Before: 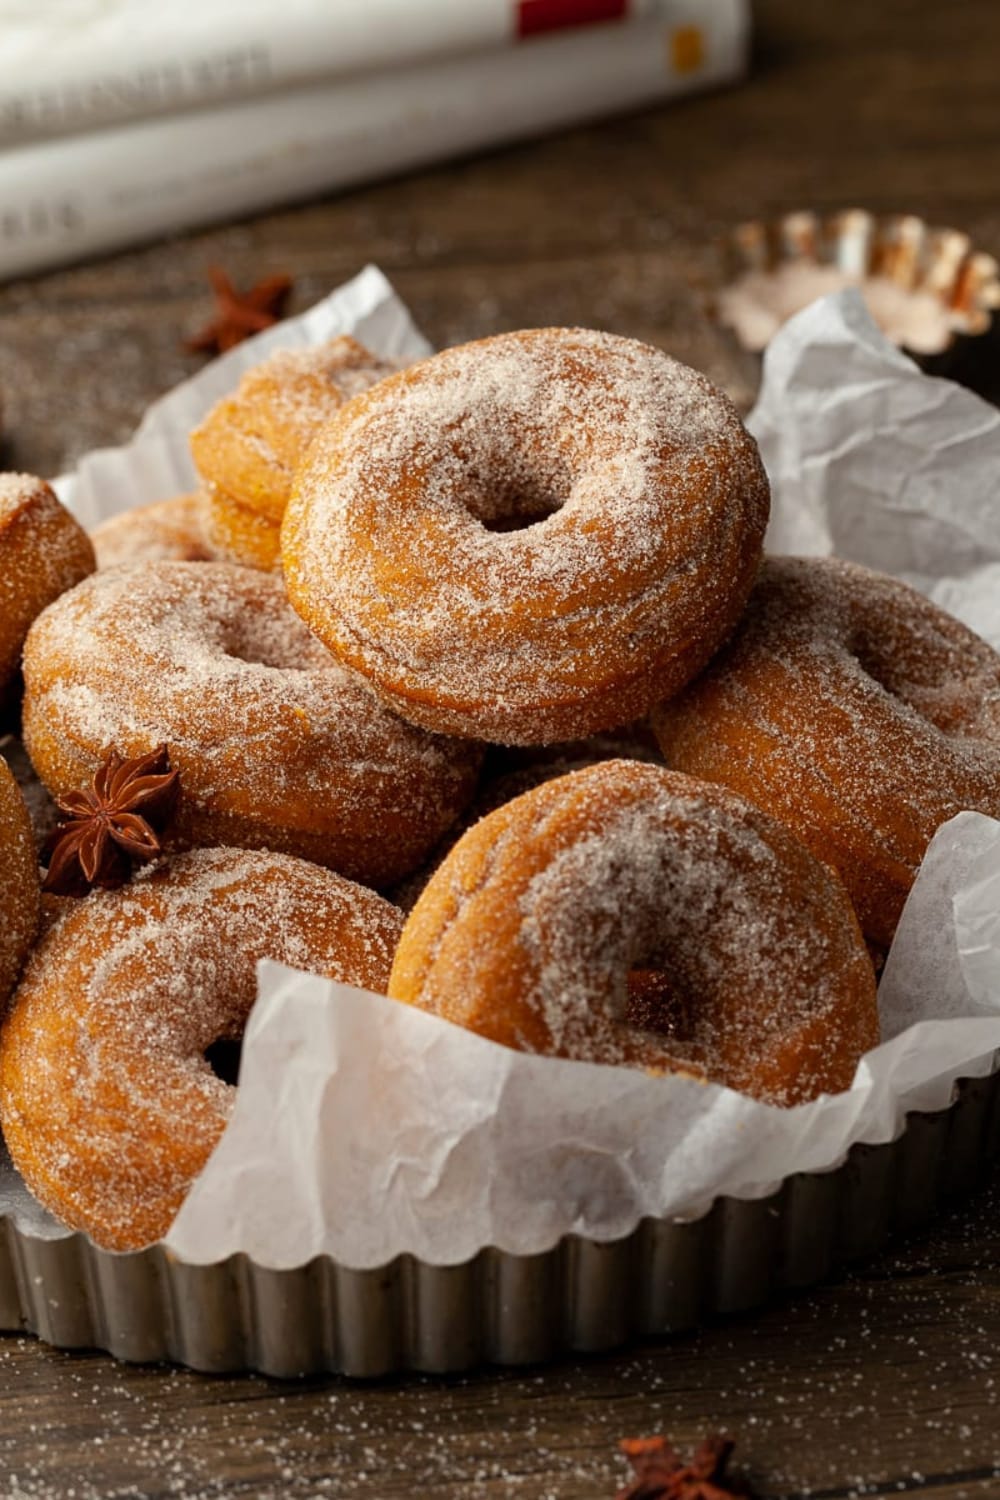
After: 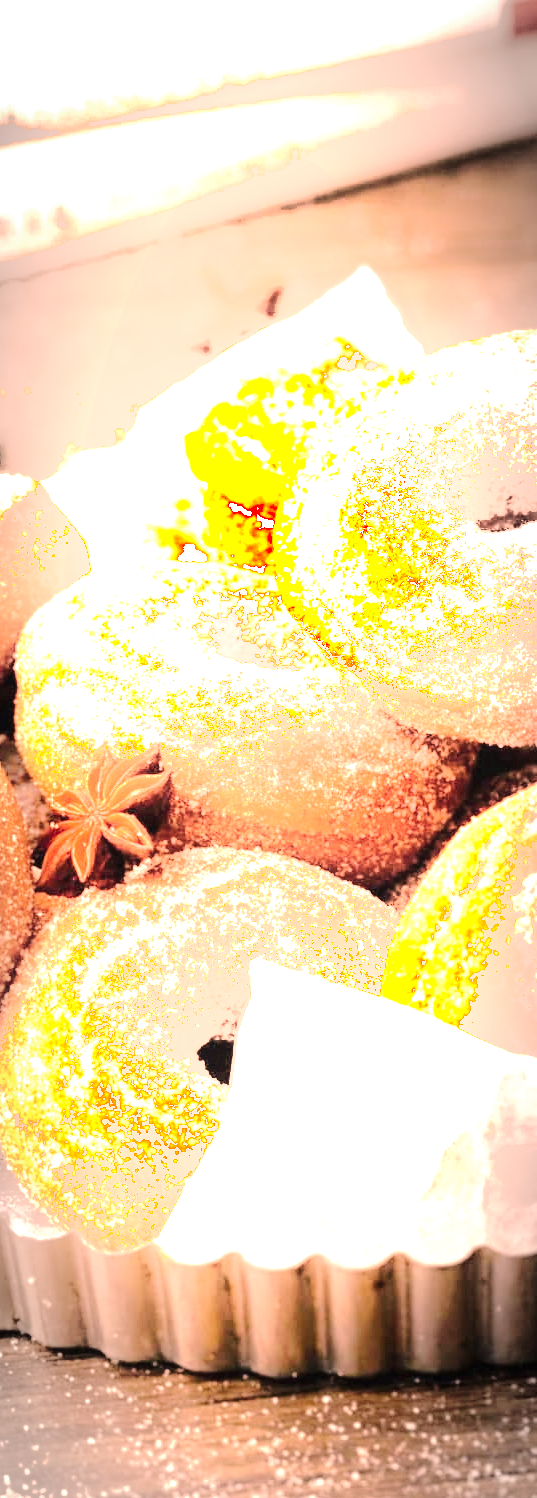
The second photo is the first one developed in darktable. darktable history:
exposure: black level correction 0, exposure 2.392 EV, compensate highlight preservation false
tone curve: curves: ch0 [(0, 0) (0.003, 0.015) (0.011, 0.019) (0.025, 0.027) (0.044, 0.041) (0.069, 0.055) (0.1, 0.079) (0.136, 0.099) (0.177, 0.149) (0.224, 0.216) (0.277, 0.292) (0.335, 0.383) (0.399, 0.474) (0.468, 0.556) (0.543, 0.632) (0.623, 0.711) (0.709, 0.789) (0.801, 0.871) (0.898, 0.944) (1, 1)], preserve colors none
shadows and highlights: highlights 68.74, highlights color adjustment 0.289%, soften with gaussian
color calibration: illuminant as shot in camera, x 0.358, y 0.373, temperature 4628.91 K
color correction: highlights a* 22.18, highlights b* 22.52
vignetting: automatic ratio true, unbound false
crop: left 0.764%, right 45.473%, bottom 0.088%
